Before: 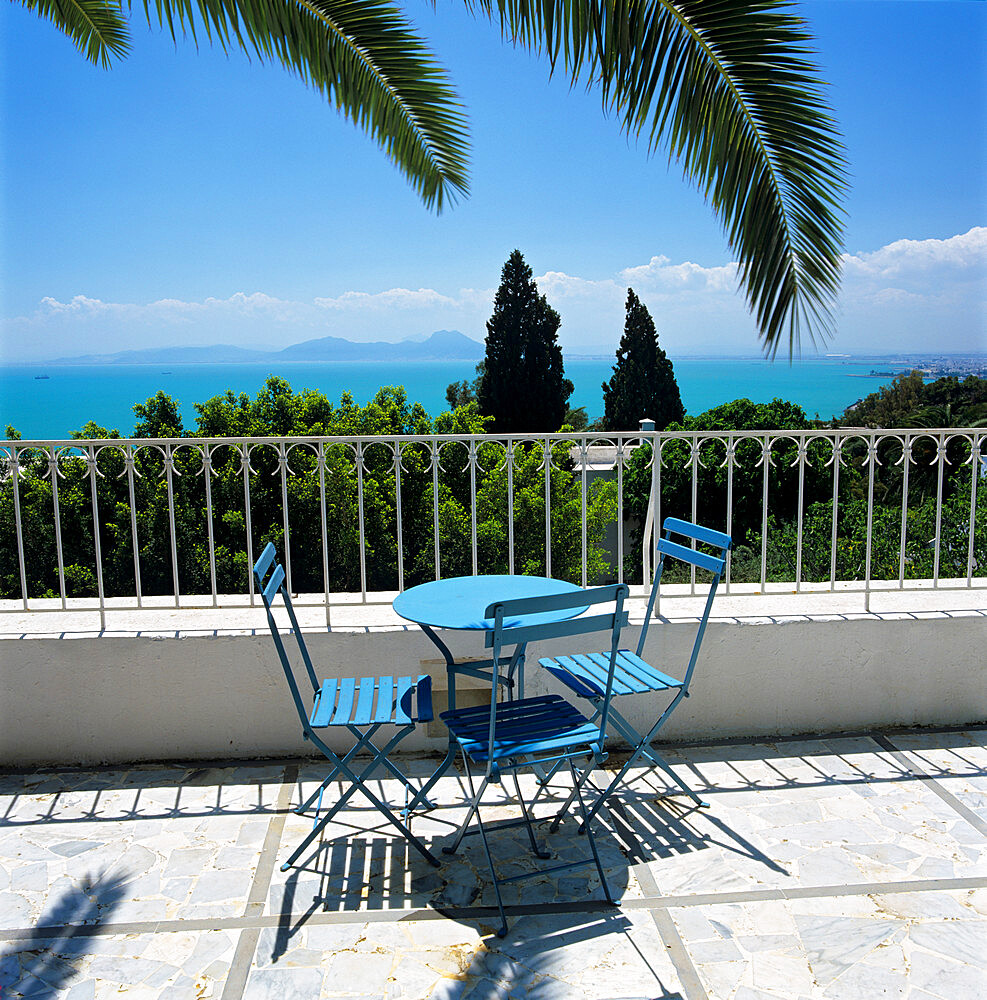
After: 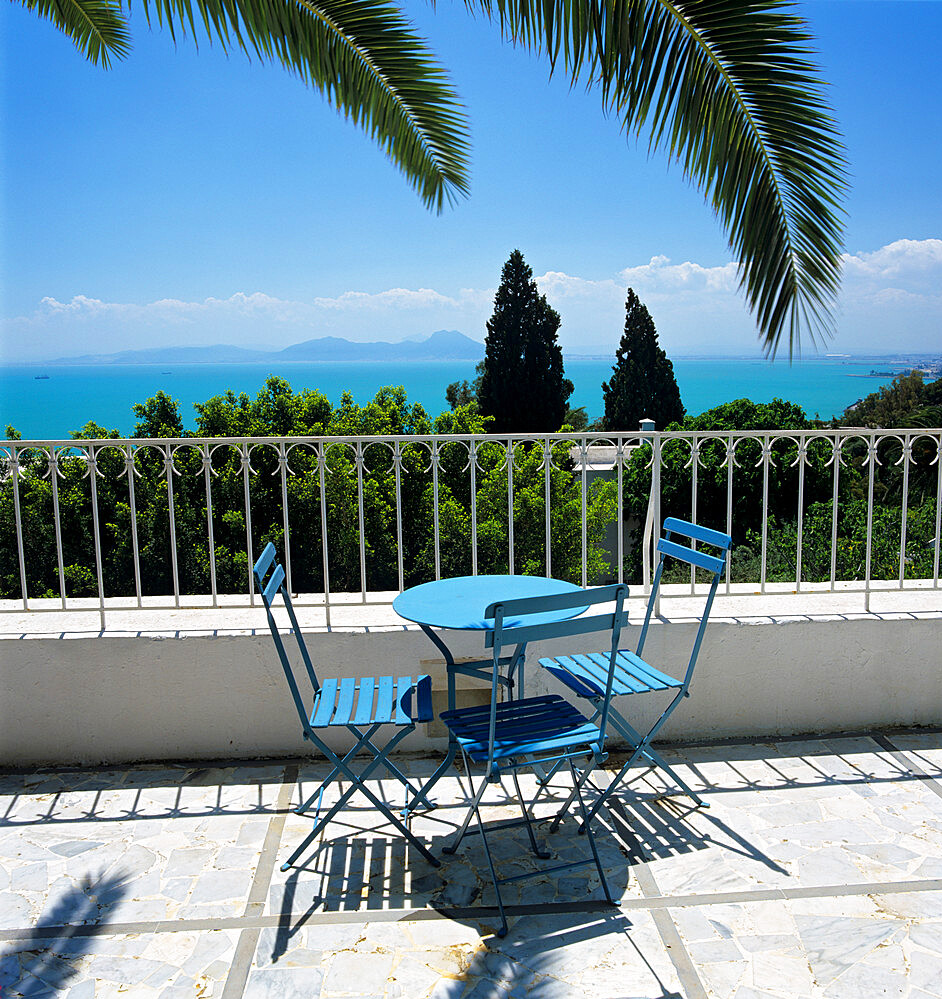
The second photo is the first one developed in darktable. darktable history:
crop: right 4.554%, bottom 0.036%
